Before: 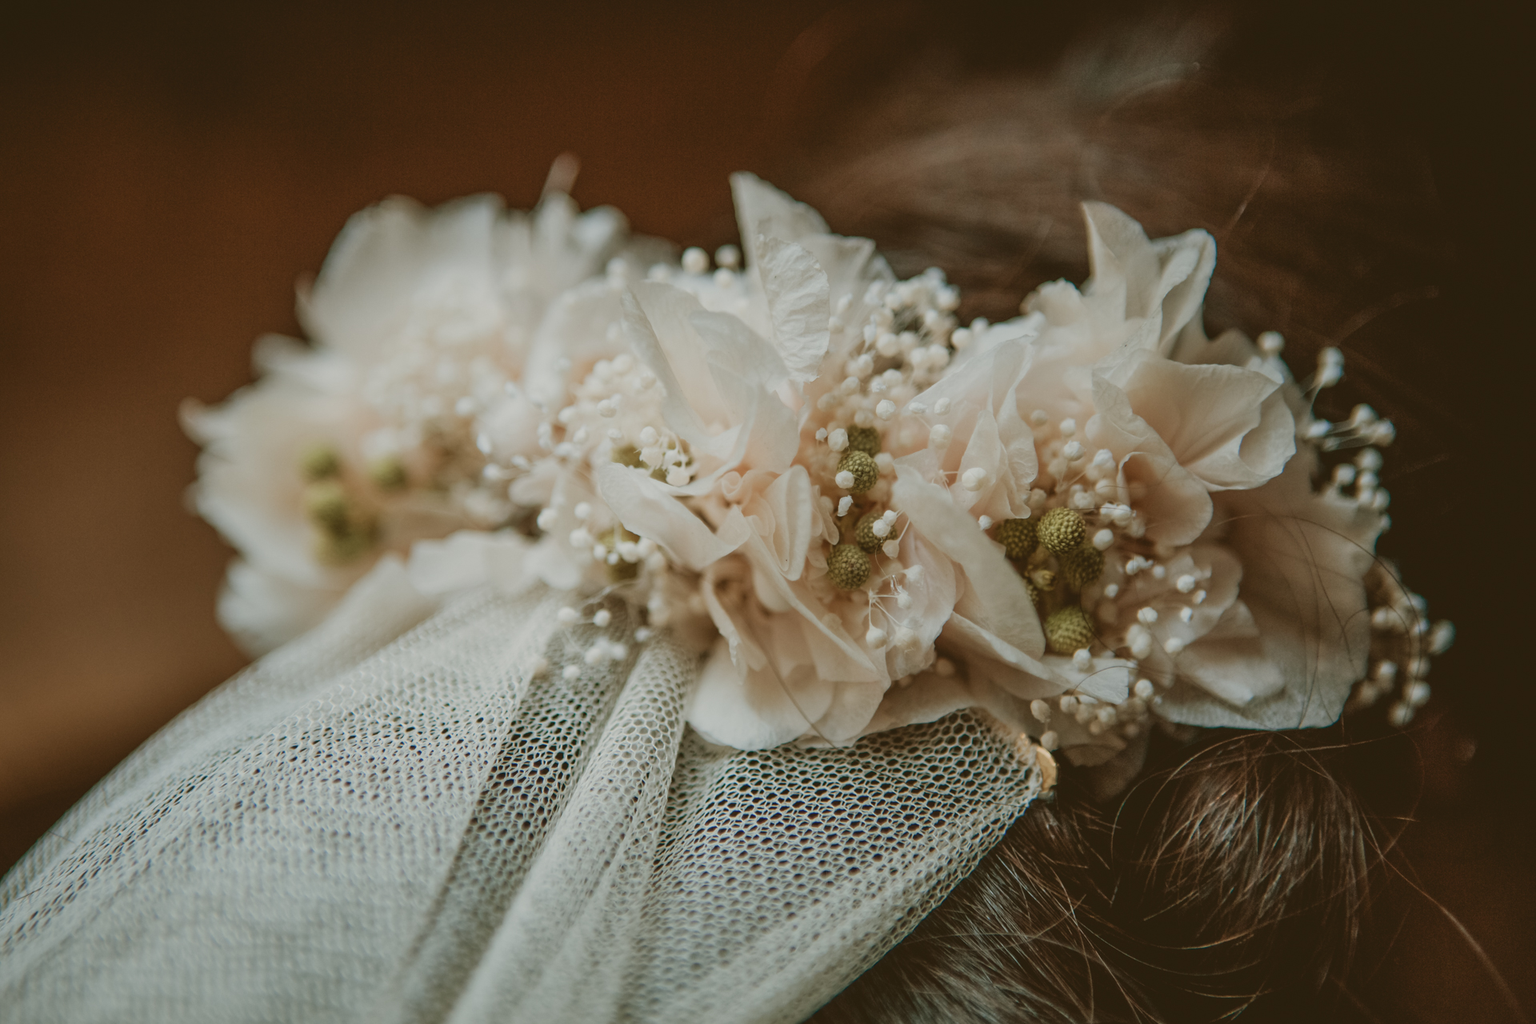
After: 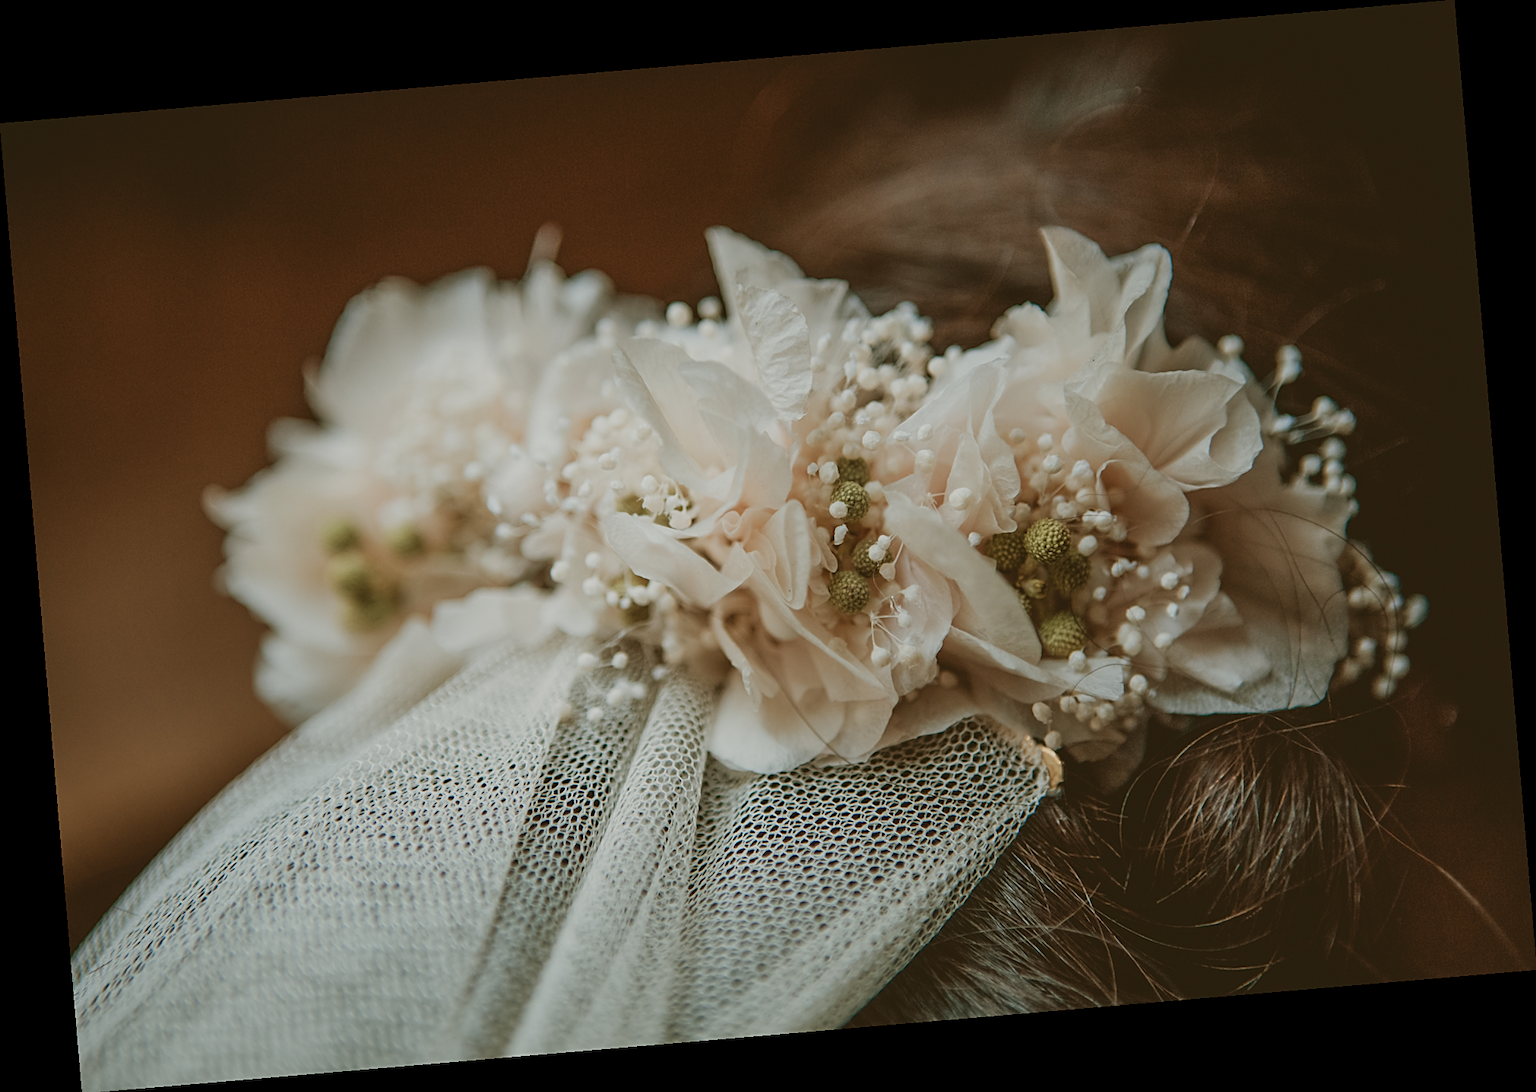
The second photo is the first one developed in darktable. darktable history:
rotate and perspective: rotation -4.86°, automatic cropping off
sharpen: on, module defaults
